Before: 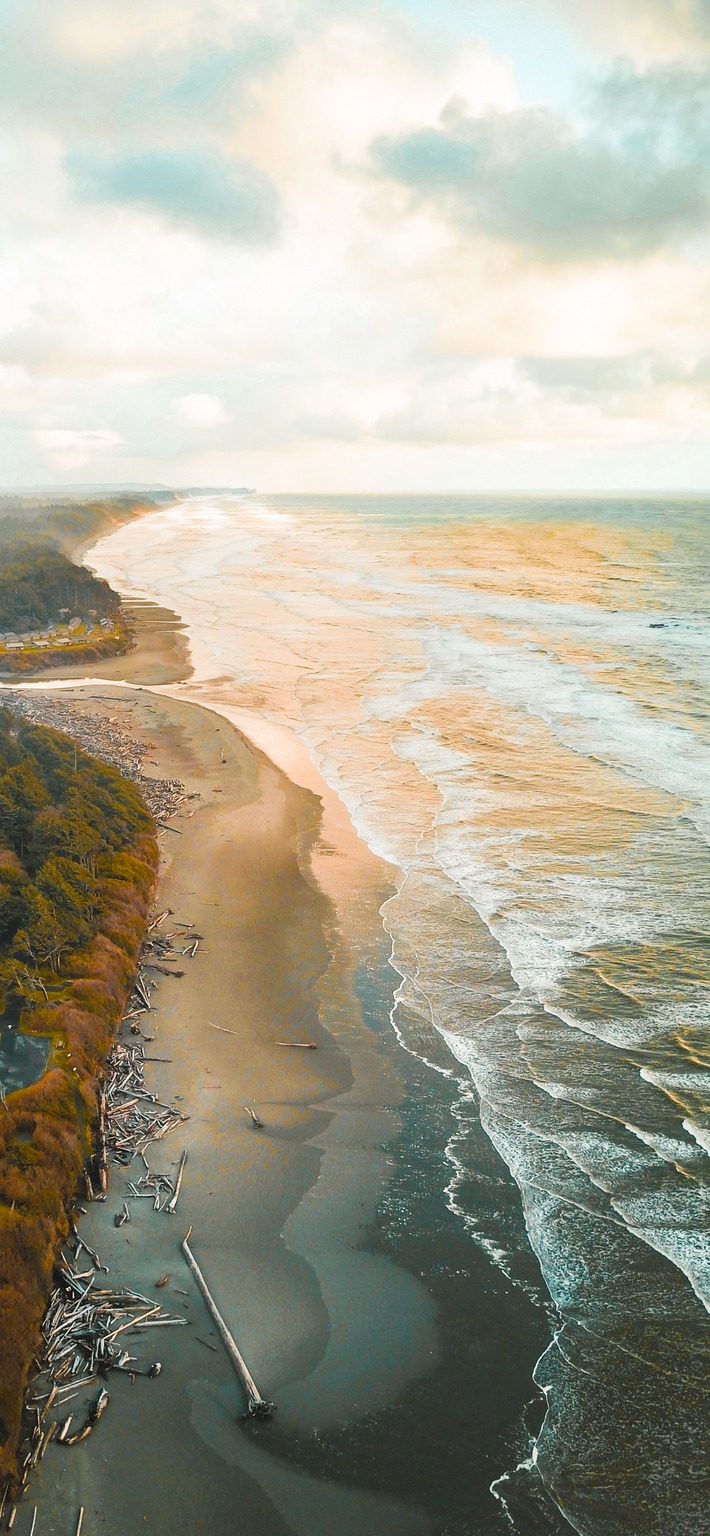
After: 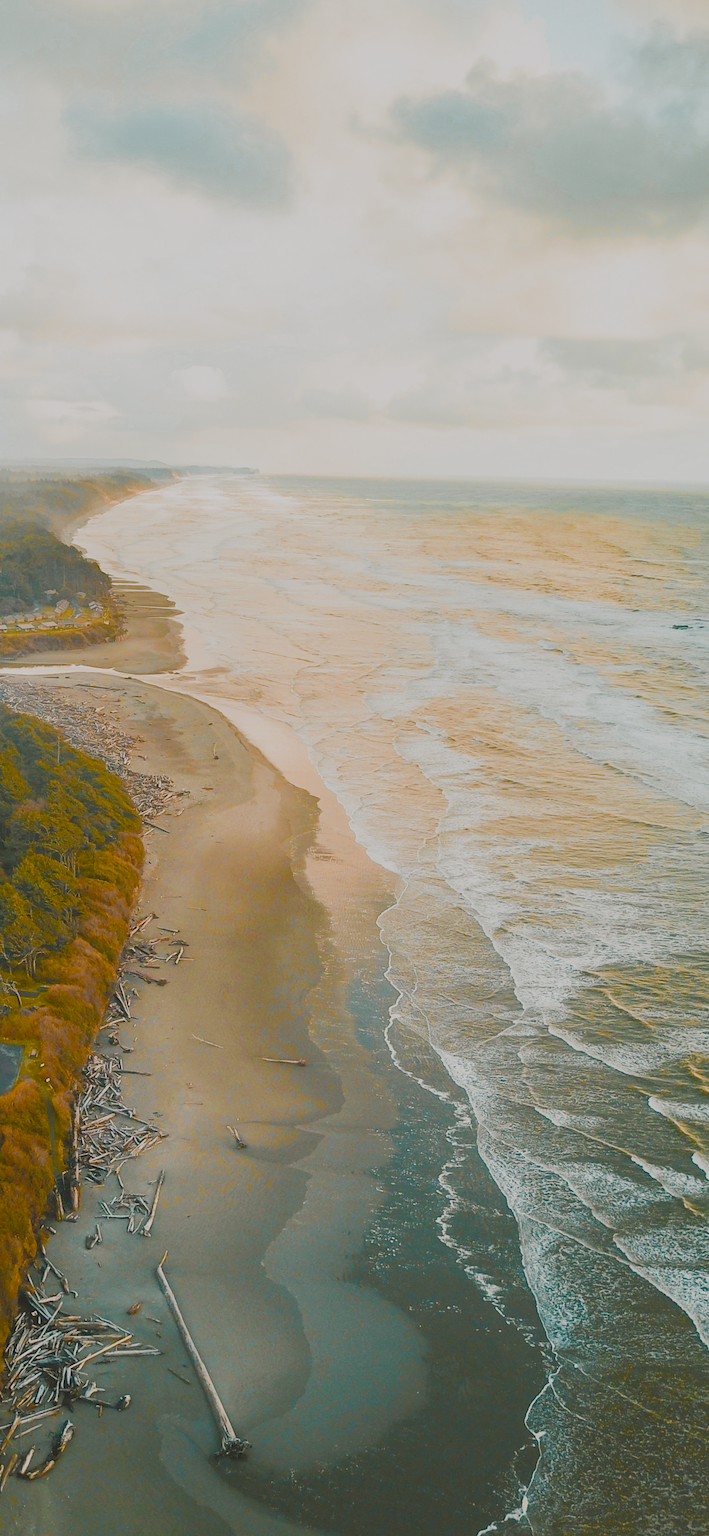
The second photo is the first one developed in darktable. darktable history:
crop and rotate: angle -1.69°
color contrast: green-magenta contrast 0.81
color balance rgb: shadows lift › chroma 1%, shadows lift › hue 113°, highlights gain › chroma 0.2%, highlights gain › hue 333°, perceptual saturation grading › global saturation 20%, perceptual saturation grading › highlights -50%, perceptual saturation grading › shadows 25%, contrast -30%
